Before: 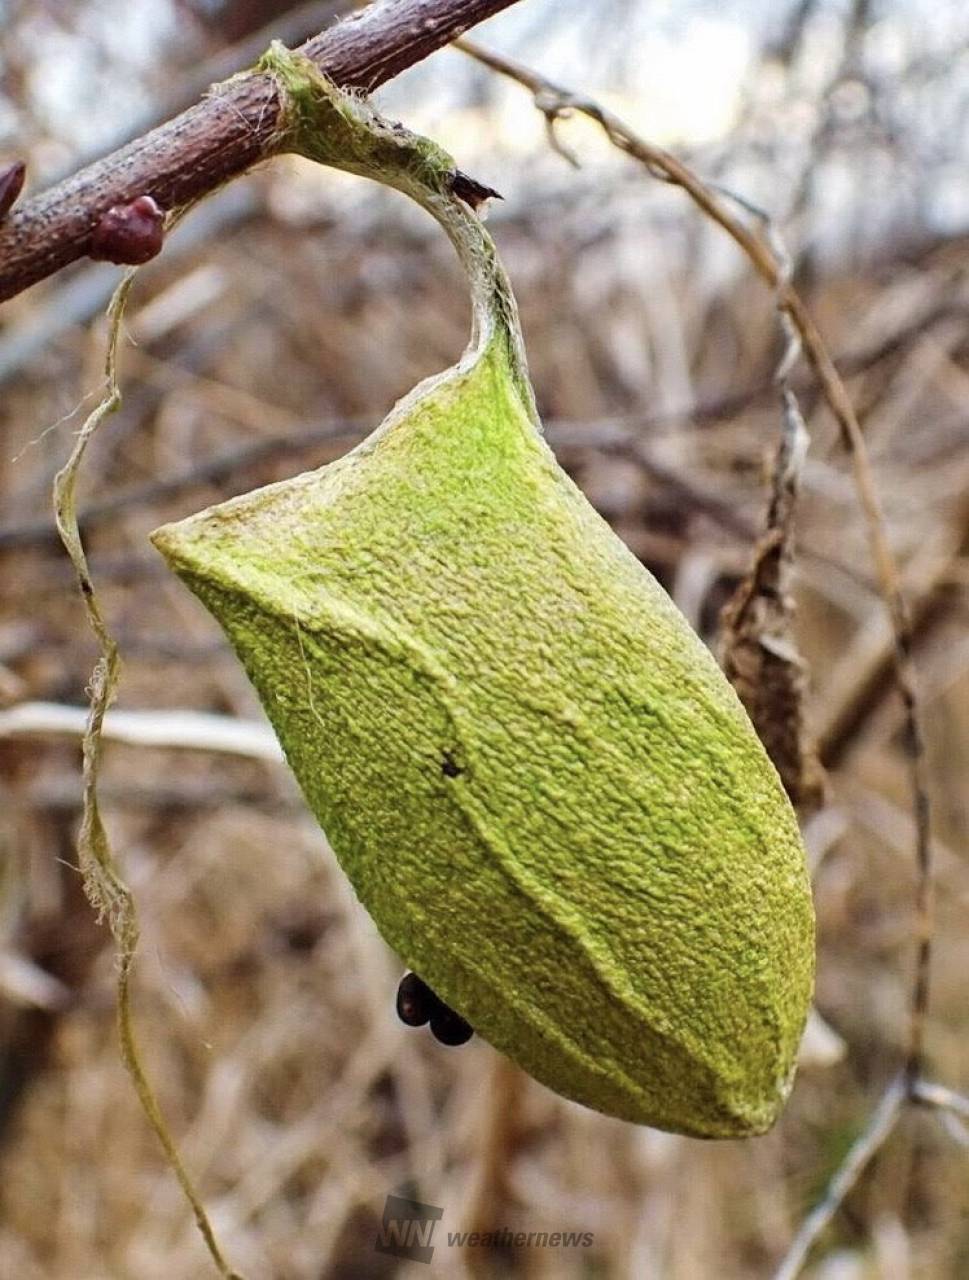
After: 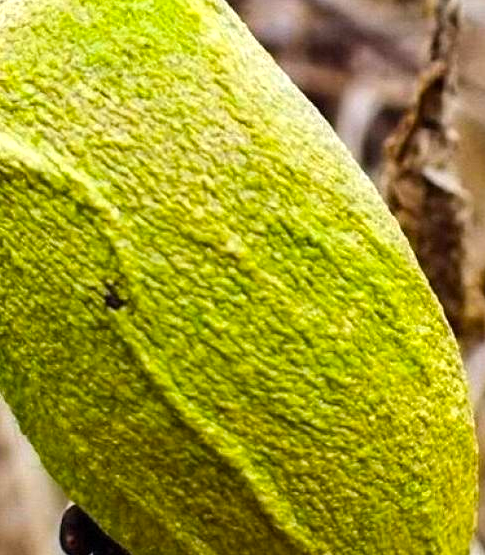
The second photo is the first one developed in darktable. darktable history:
color balance rgb: perceptual saturation grading › global saturation 29.474%, perceptual brilliance grading › highlights 9.508%, perceptual brilliance grading › mid-tones 4.705%, global vibrance 19.626%
crop: left 34.818%, top 36.563%, right 15.088%, bottom 20.07%
